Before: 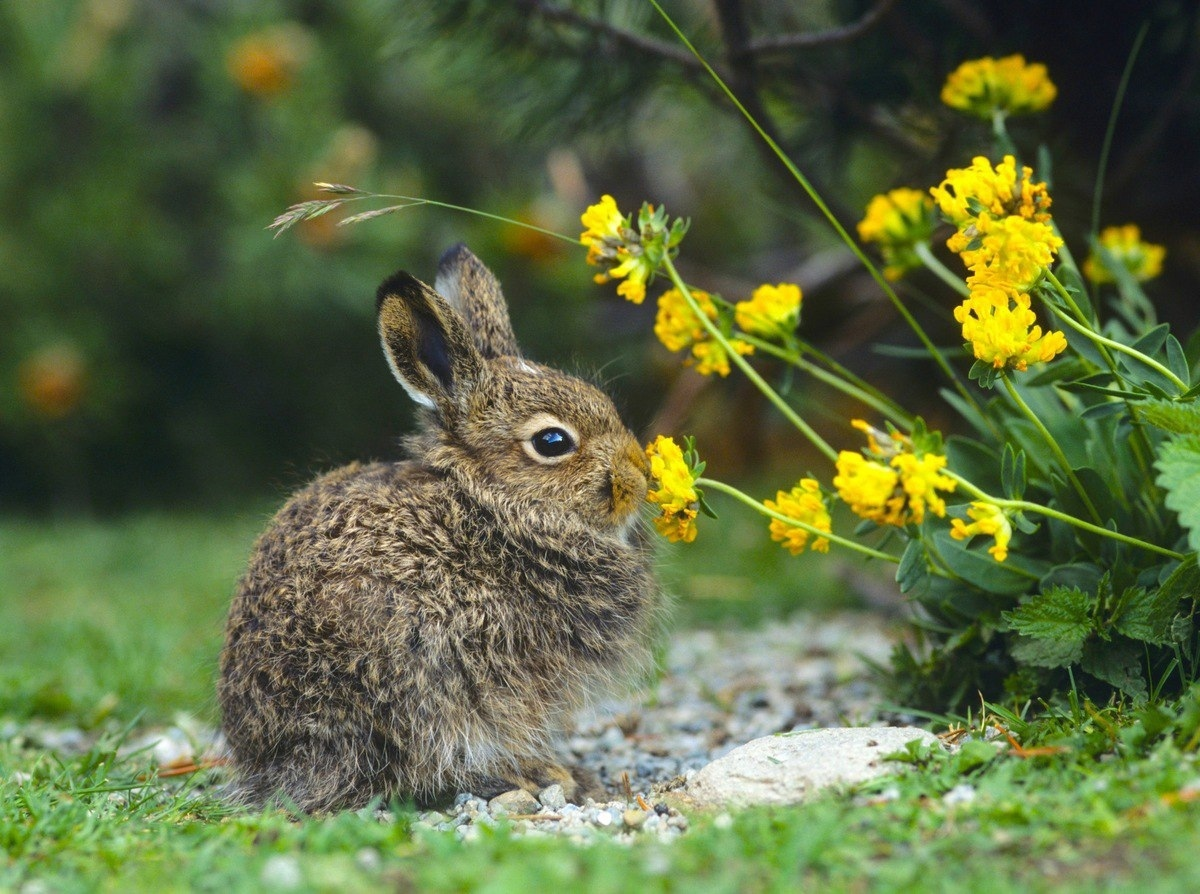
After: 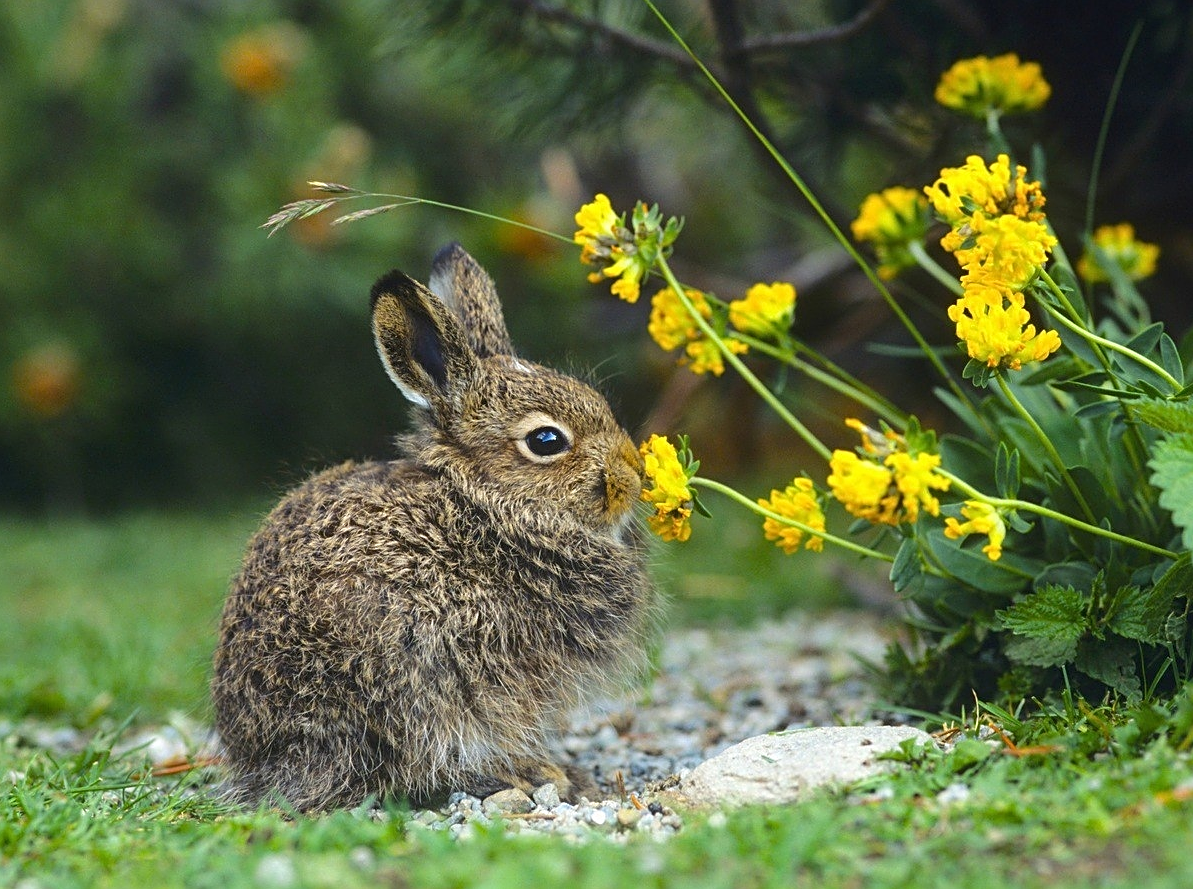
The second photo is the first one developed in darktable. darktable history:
sharpen: on, module defaults
crop and rotate: left 0.536%, top 0.218%, bottom 0.281%
